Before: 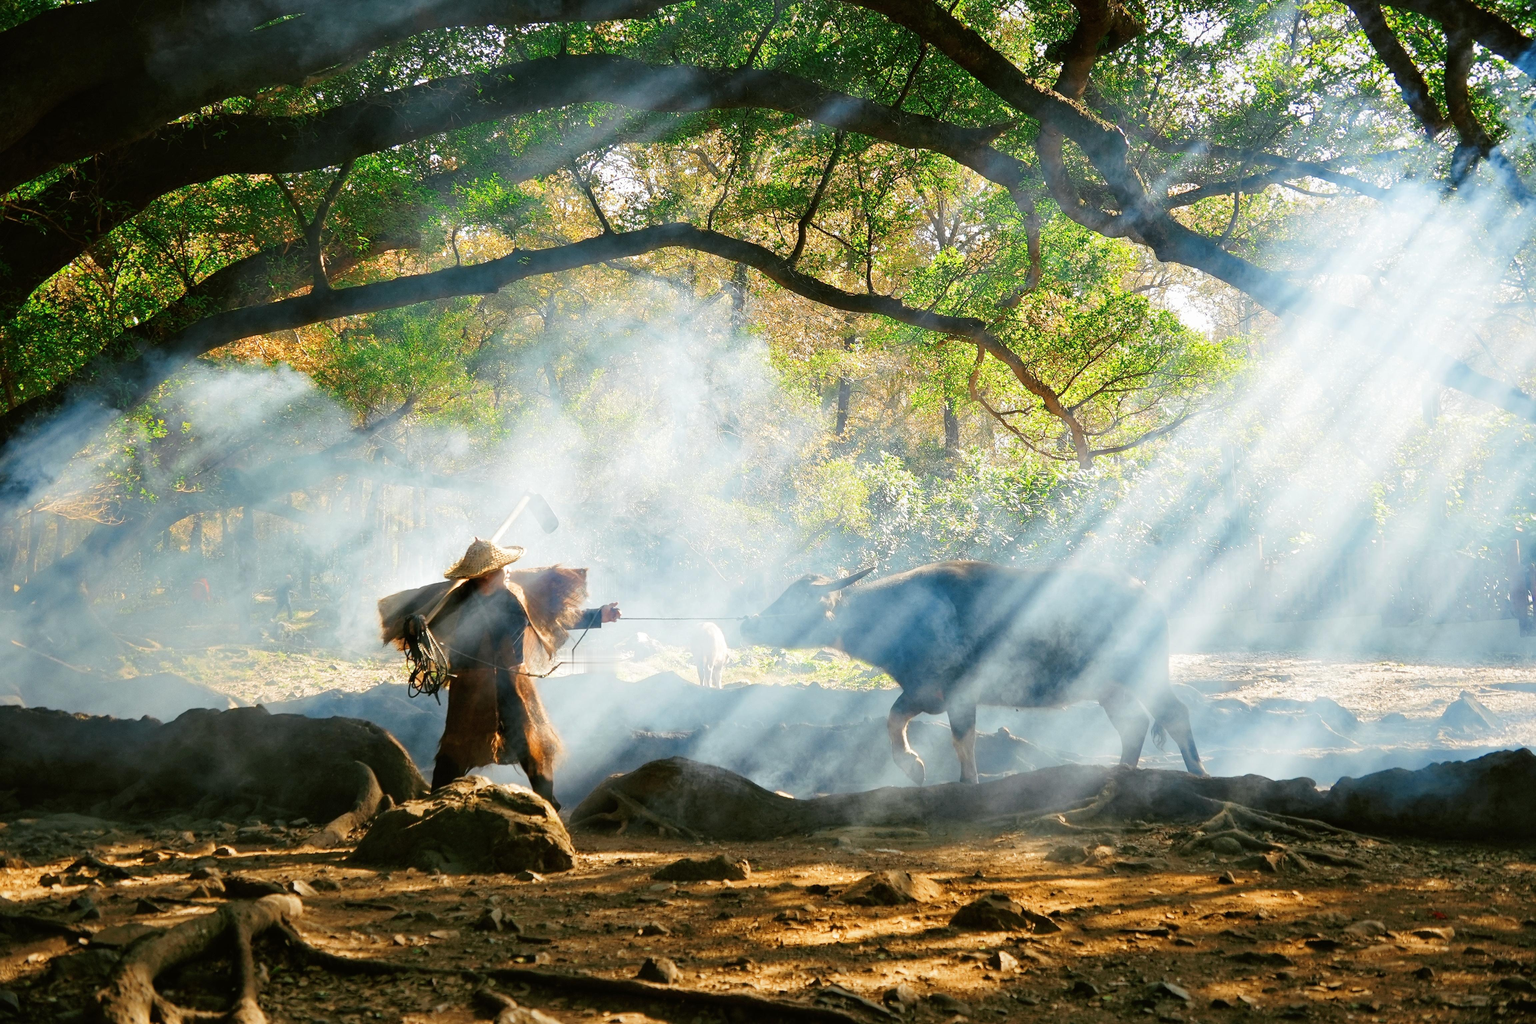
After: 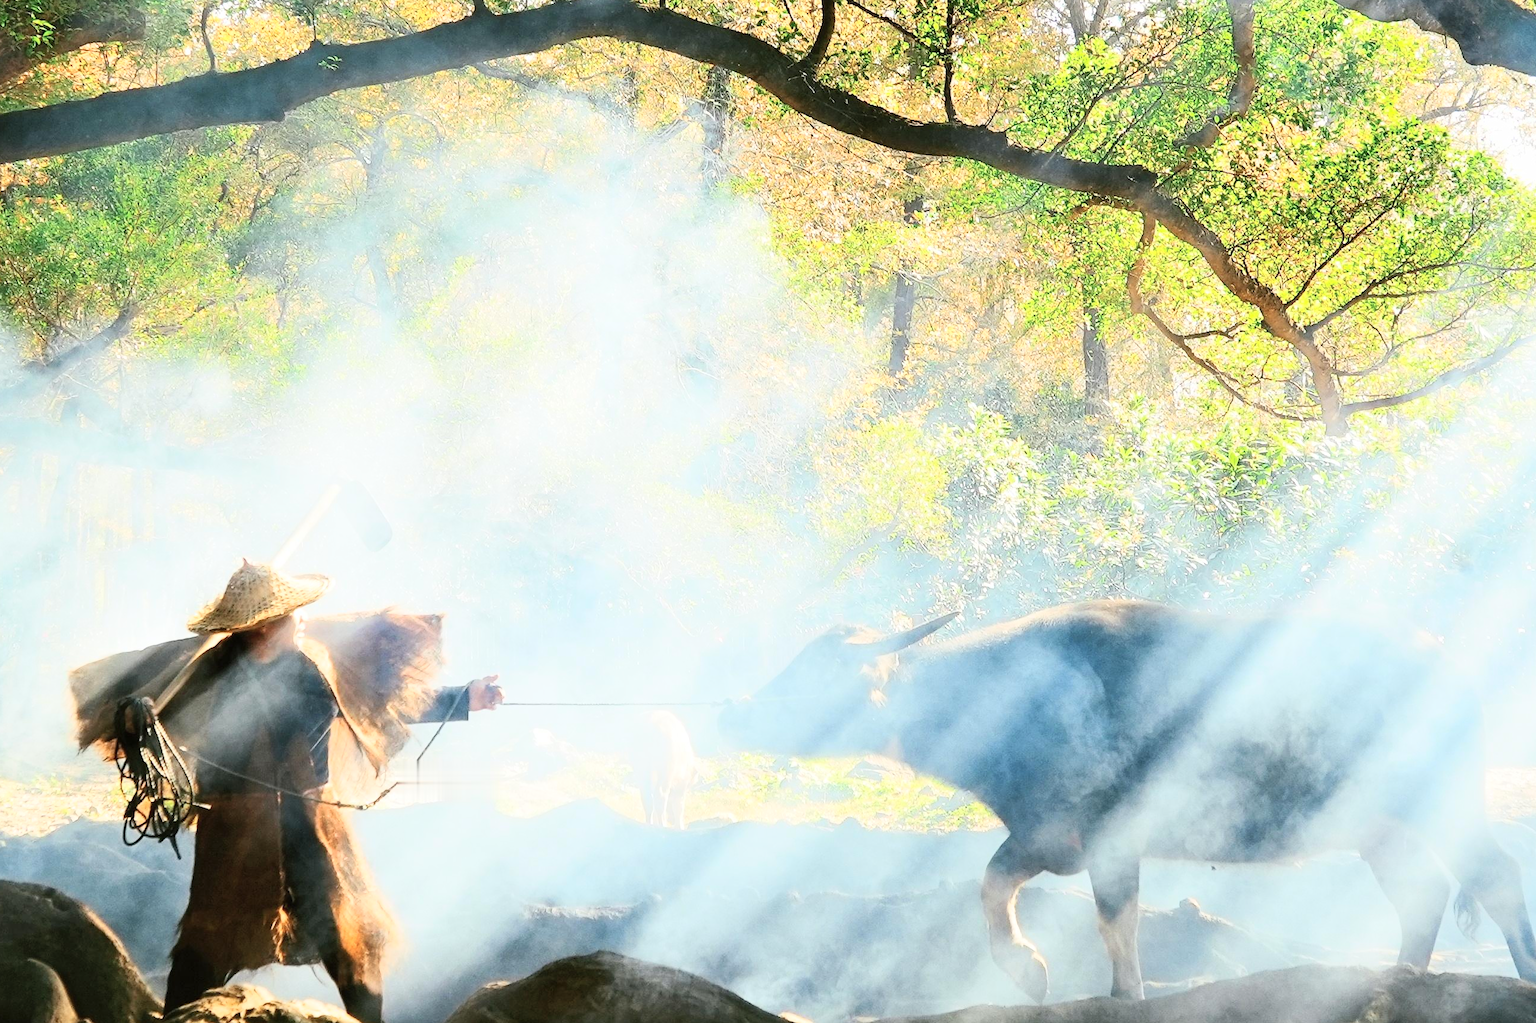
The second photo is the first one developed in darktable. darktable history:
crop and rotate: left 22.13%, top 22.054%, right 22.026%, bottom 22.102%
exposure: exposure 0.2 EV, compensate highlight preservation false
global tonemap: drago (0.7, 100)
contrast brightness saturation: contrast 0.28
